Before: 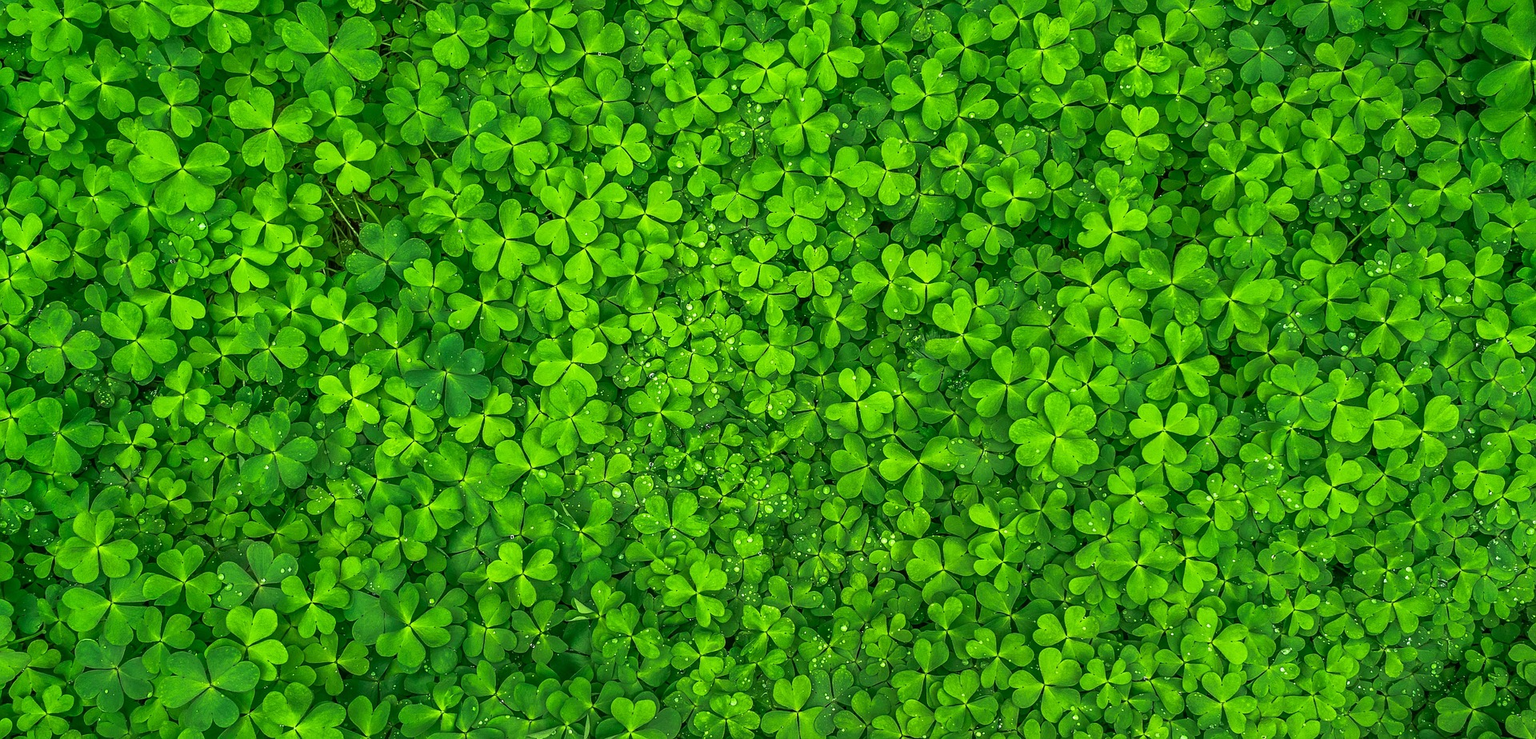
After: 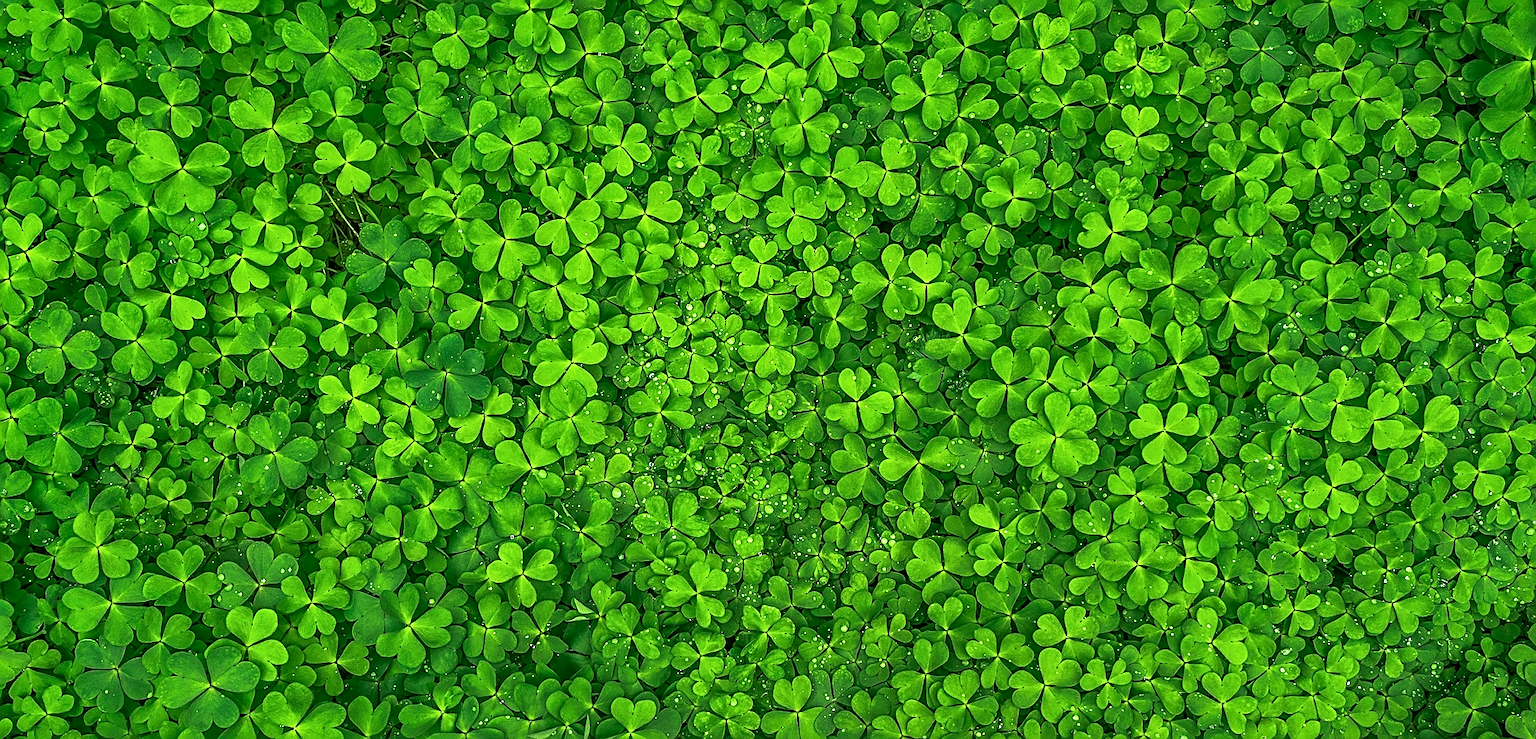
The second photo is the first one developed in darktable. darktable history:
local contrast: mode bilateral grid, contrast 20, coarseness 50, detail 120%, midtone range 0.2
sharpen: on, module defaults
white balance: emerald 1
